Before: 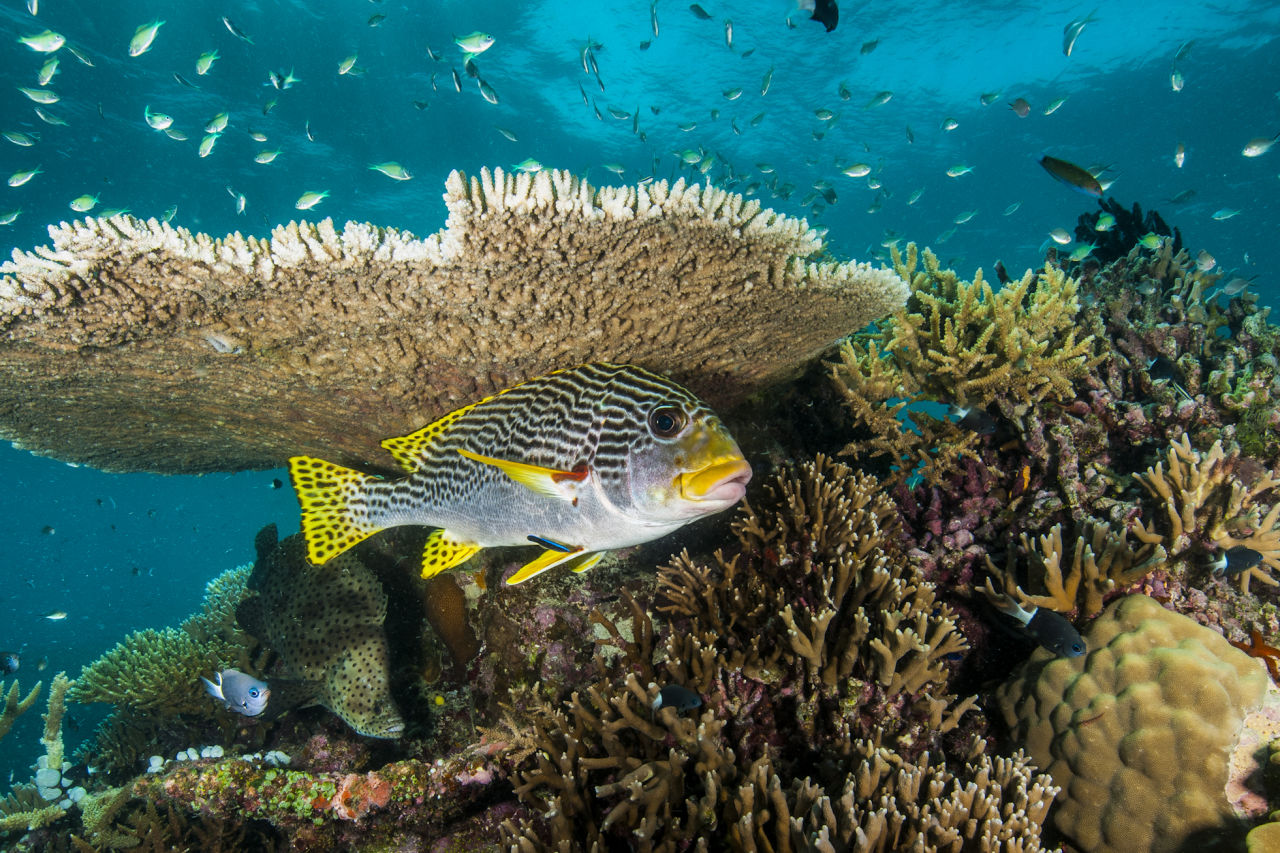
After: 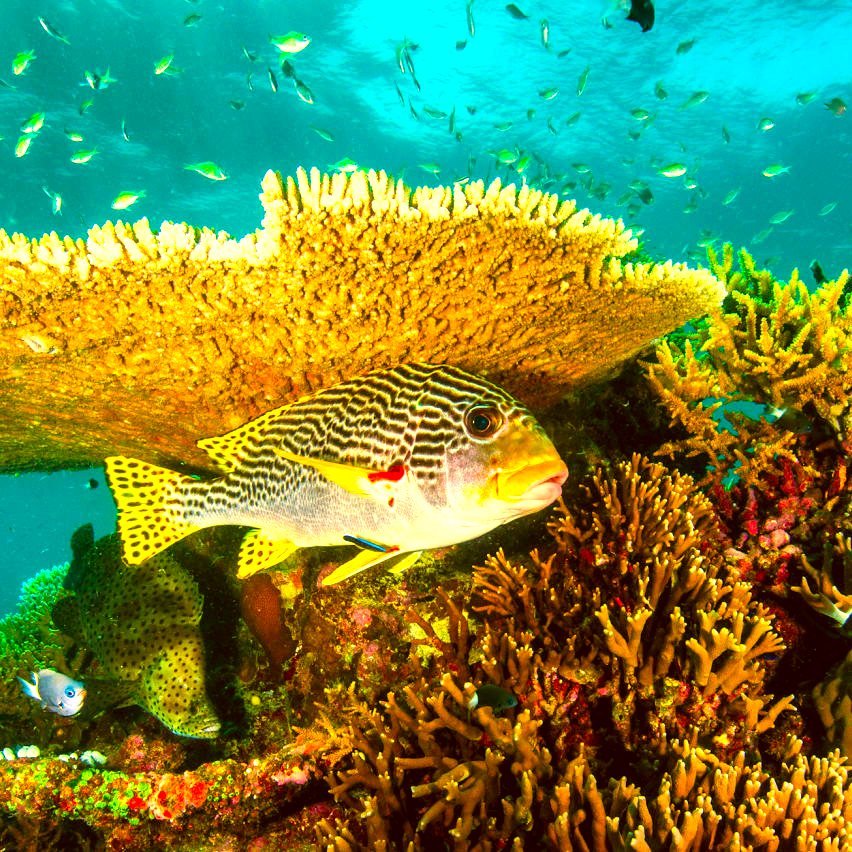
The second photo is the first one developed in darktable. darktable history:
crop and rotate: left 14.394%, right 18.989%
color correction: highlights a* 11.1, highlights b* 29.99, shadows a* 2.61, shadows b* 17.45, saturation 1.73
exposure: black level correction 0, exposure 1.199 EV, compensate highlight preservation false
